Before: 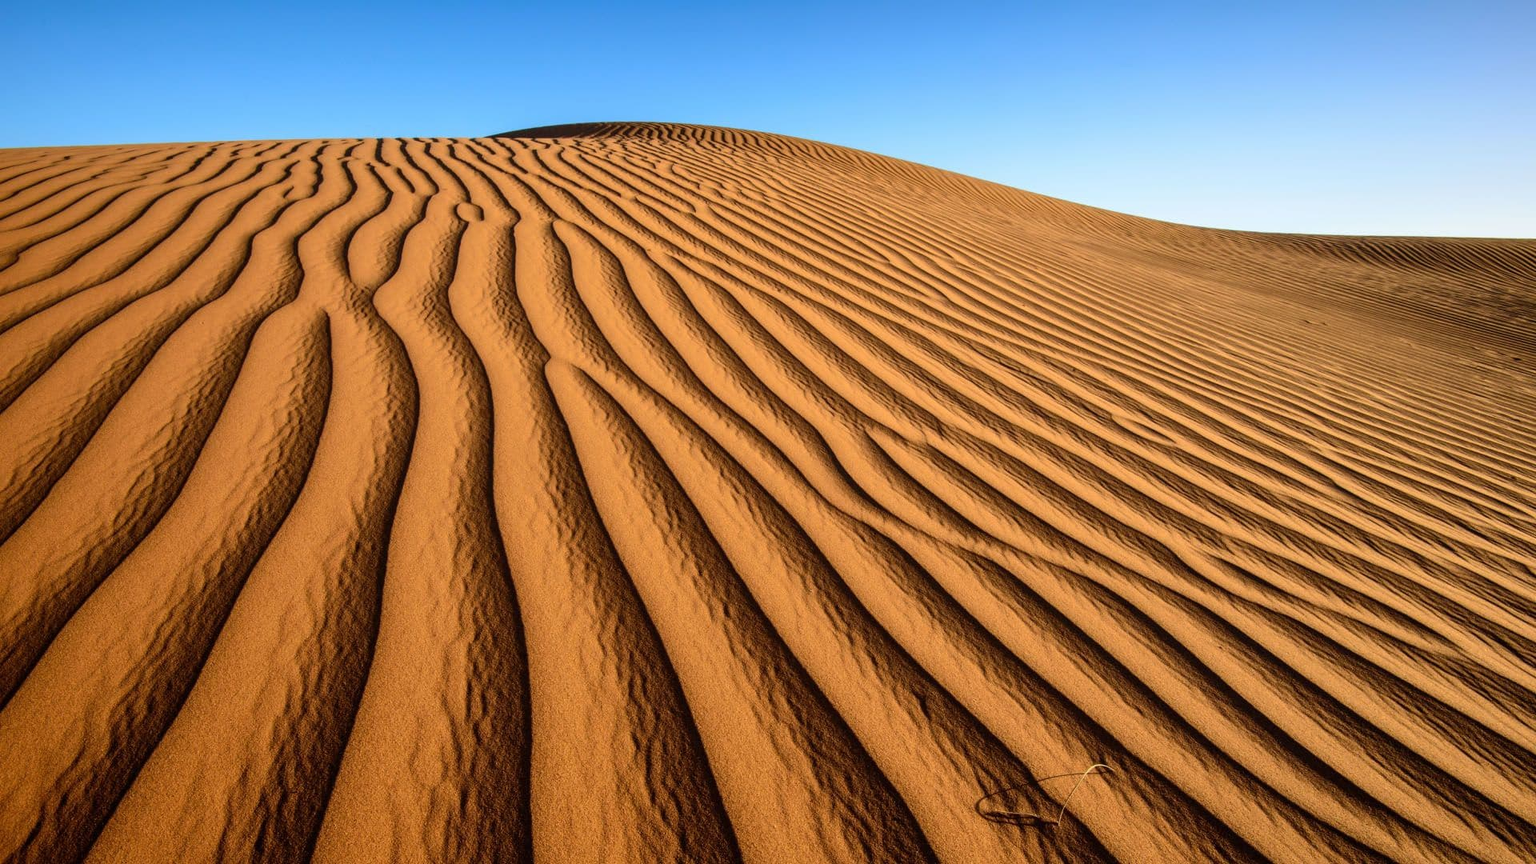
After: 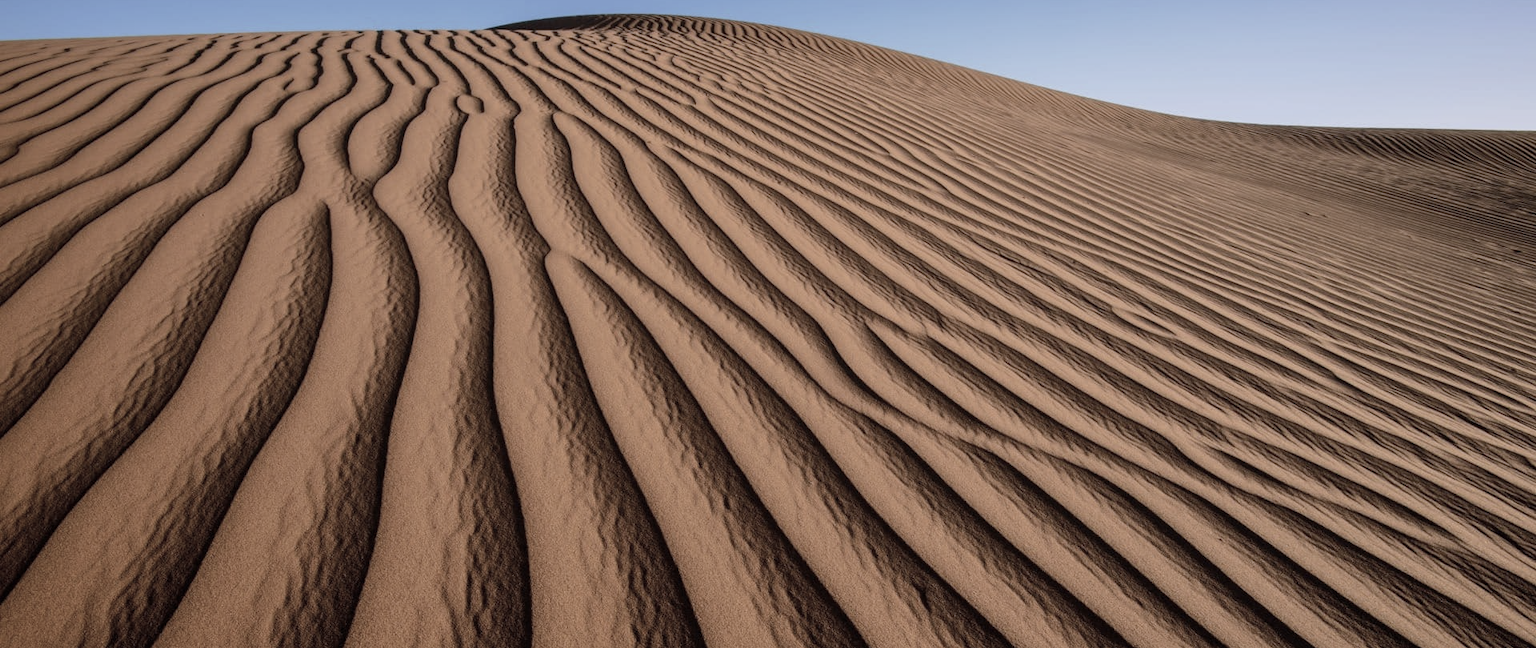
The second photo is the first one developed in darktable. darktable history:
color calibration: illuminant as shot in camera, x 0.363, y 0.385, temperature 4528.04 K
crop and rotate: top 12.5%, bottom 12.5%
color correction: saturation 0.5
exposure: exposure -0.462 EV, compensate highlight preservation false
